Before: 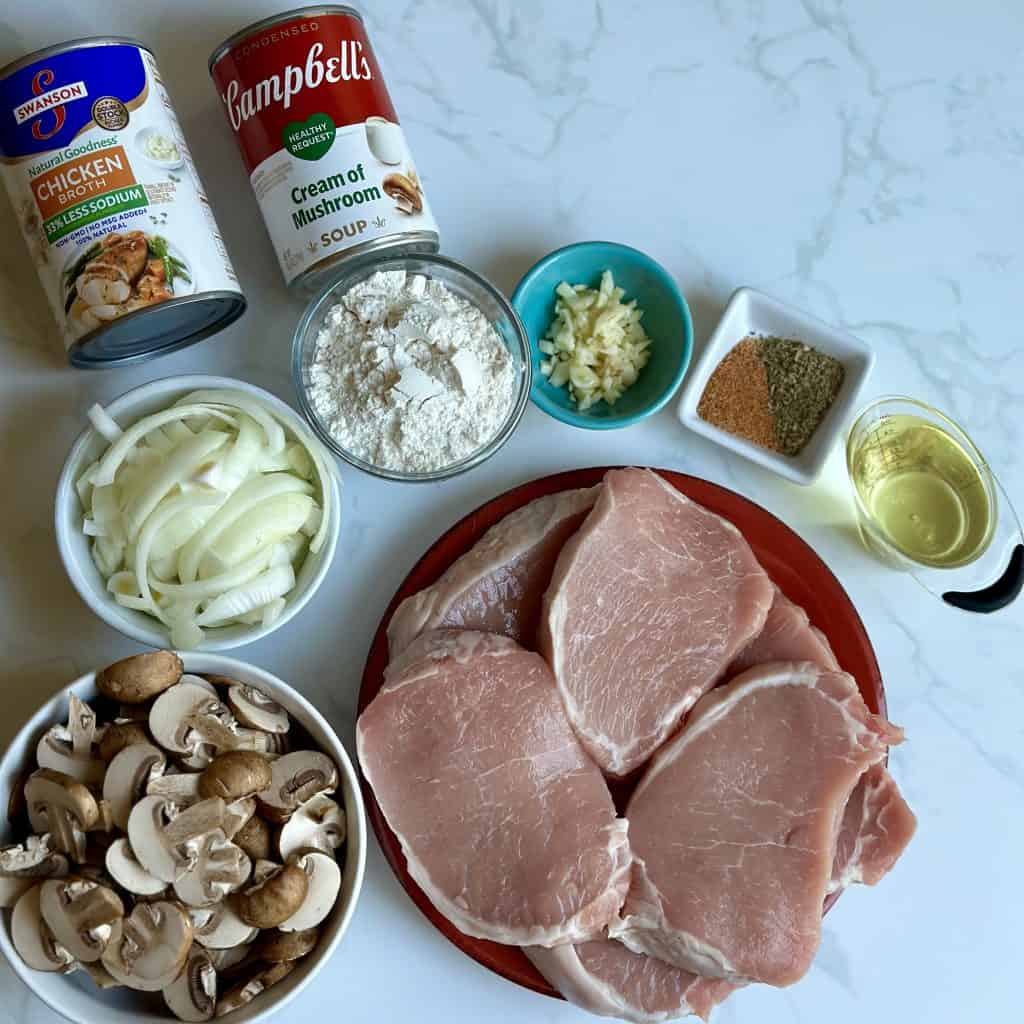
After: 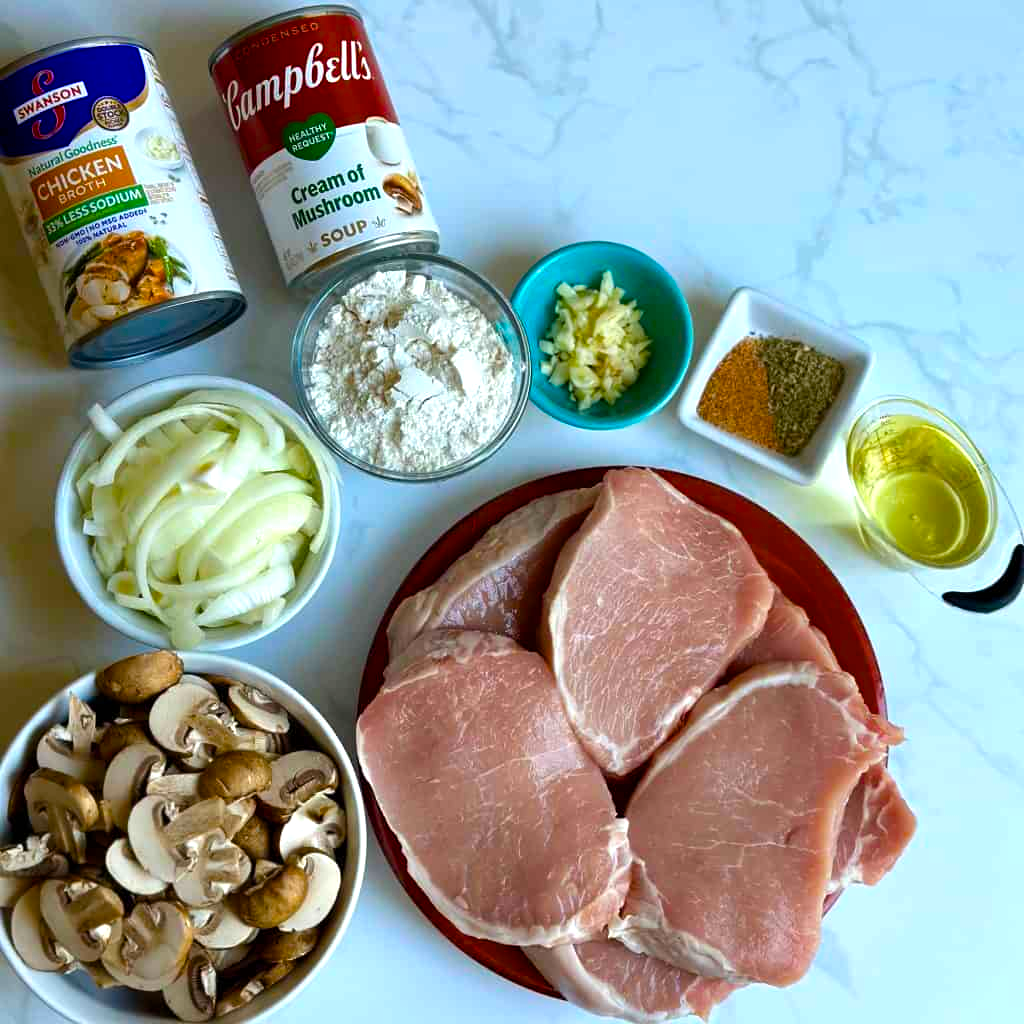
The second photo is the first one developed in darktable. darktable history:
color balance rgb: power › hue 310.71°, linear chroma grading › global chroma 15.083%, perceptual saturation grading › global saturation 38.959%, perceptual brilliance grading › highlights 8.306%, perceptual brilliance grading › mid-tones 4.108%, perceptual brilliance grading › shadows 1.602%
